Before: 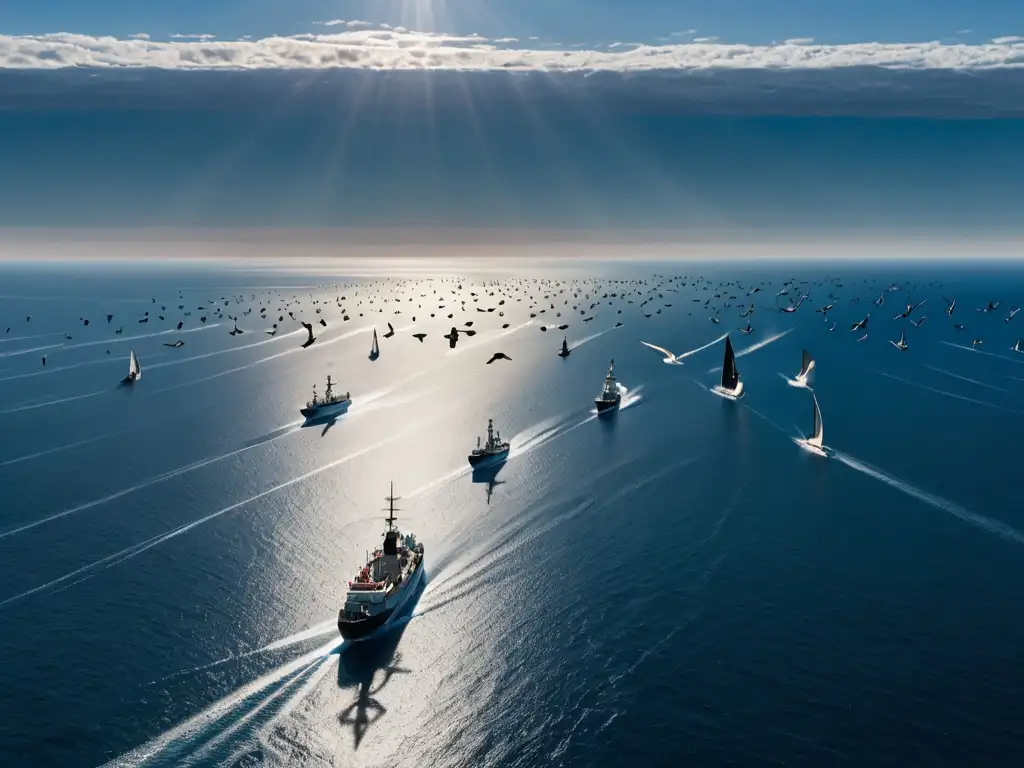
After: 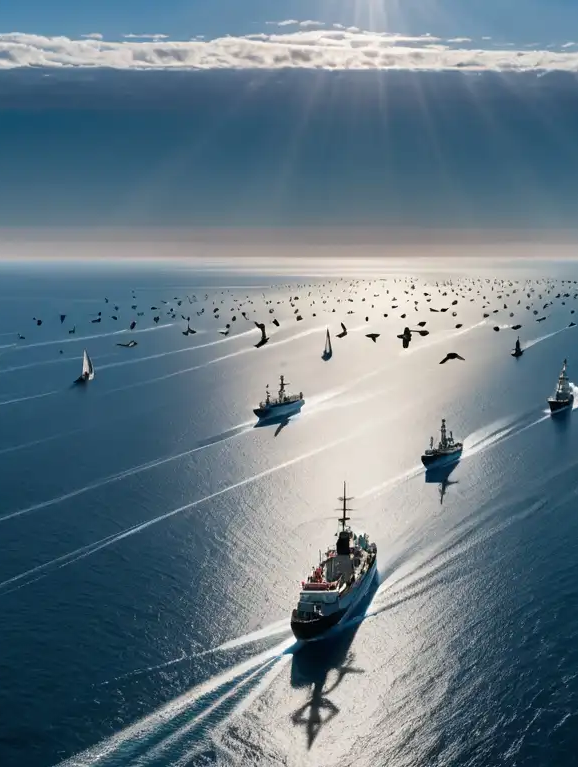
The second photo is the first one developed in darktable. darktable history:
crop: left 4.681%, right 38.821%
